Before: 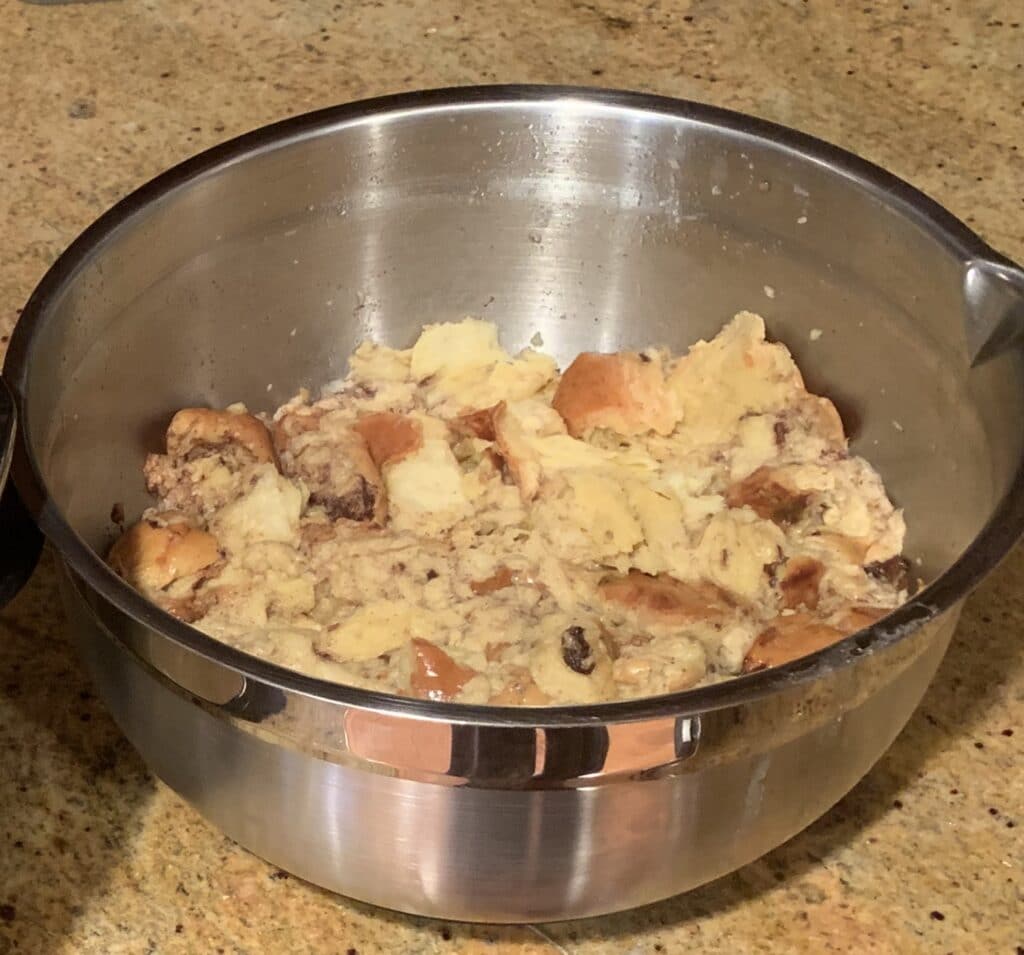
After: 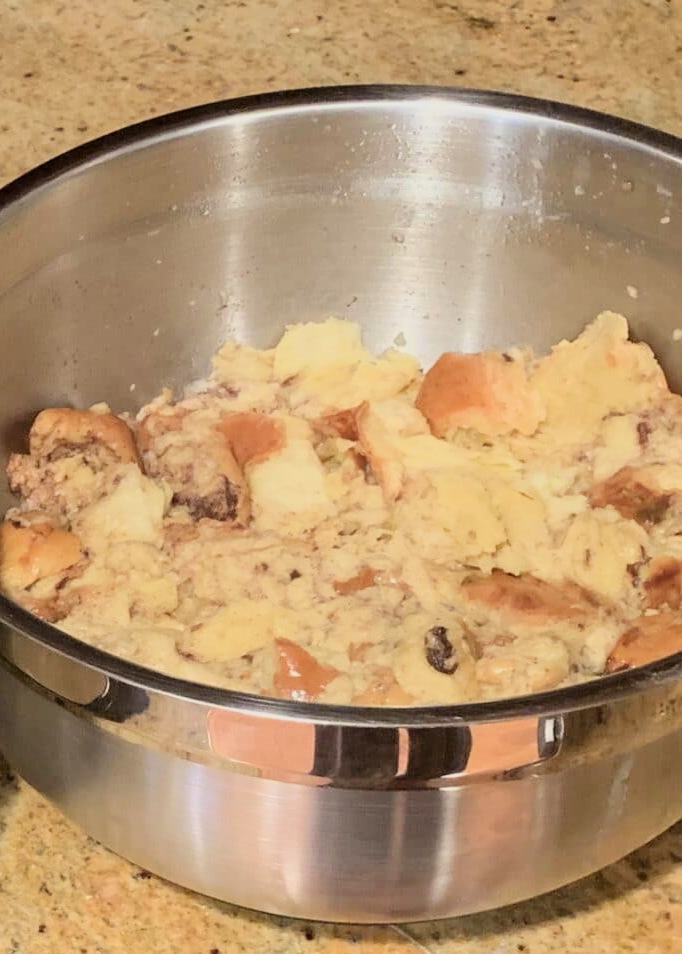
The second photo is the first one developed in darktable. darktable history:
exposure: black level correction 0, exposure 0.7 EV, compensate exposure bias true, compensate highlight preservation false
crop and rotate: left 13.409%, right 19.924%
filmic rgb: black relative exposure -7.48 EV, white relative exposure 4.83 EV, hardness 3.4, color science v6 (2022)
